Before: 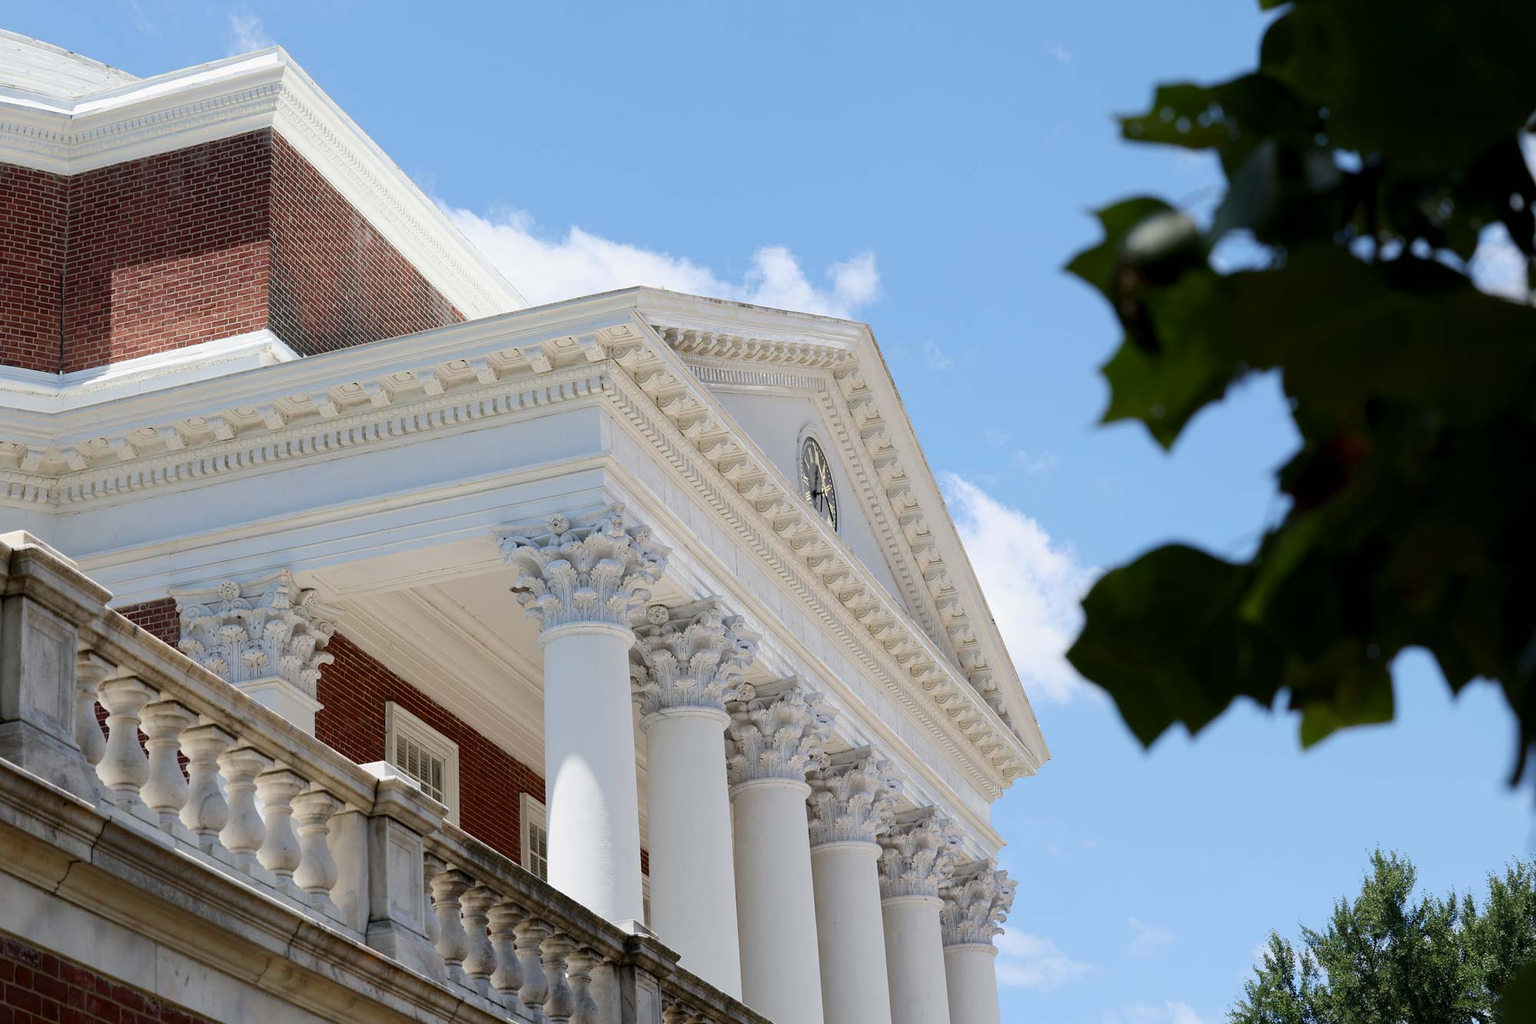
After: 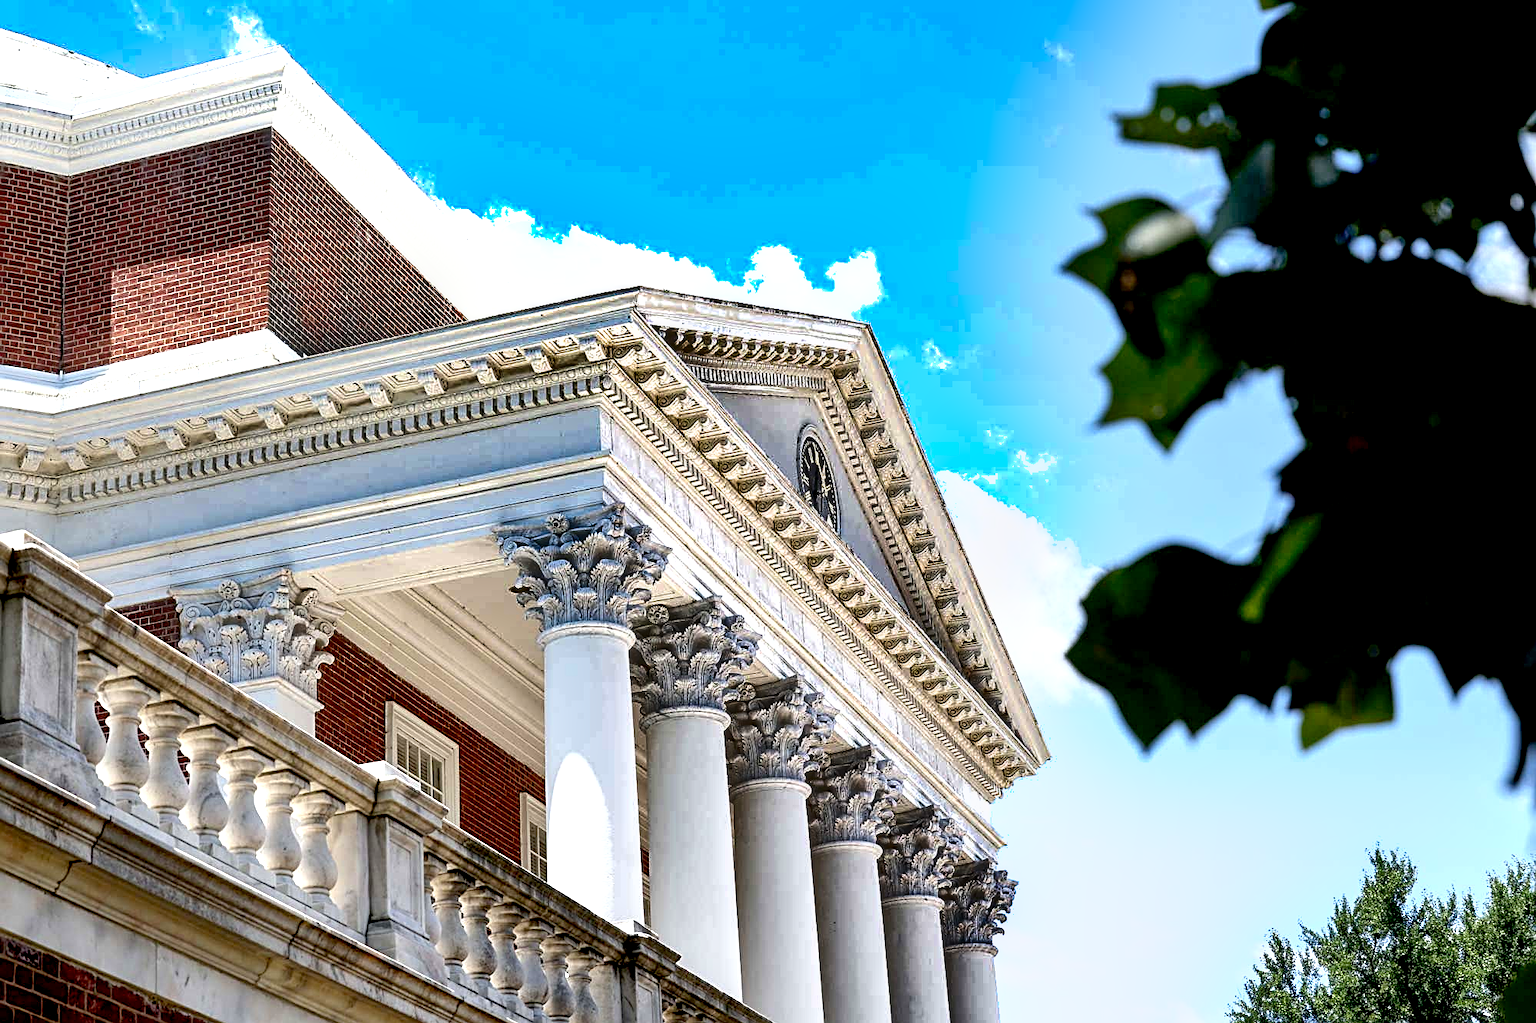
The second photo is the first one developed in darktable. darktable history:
shadows and highlights: shadows 24.3, highlights -76.83, soften with gaussian
exposure: black level correction 0.01, exposure 1 EV, compensate highlight preservation false
sharpen: radius 2.765
local contrast: on, module defaults
